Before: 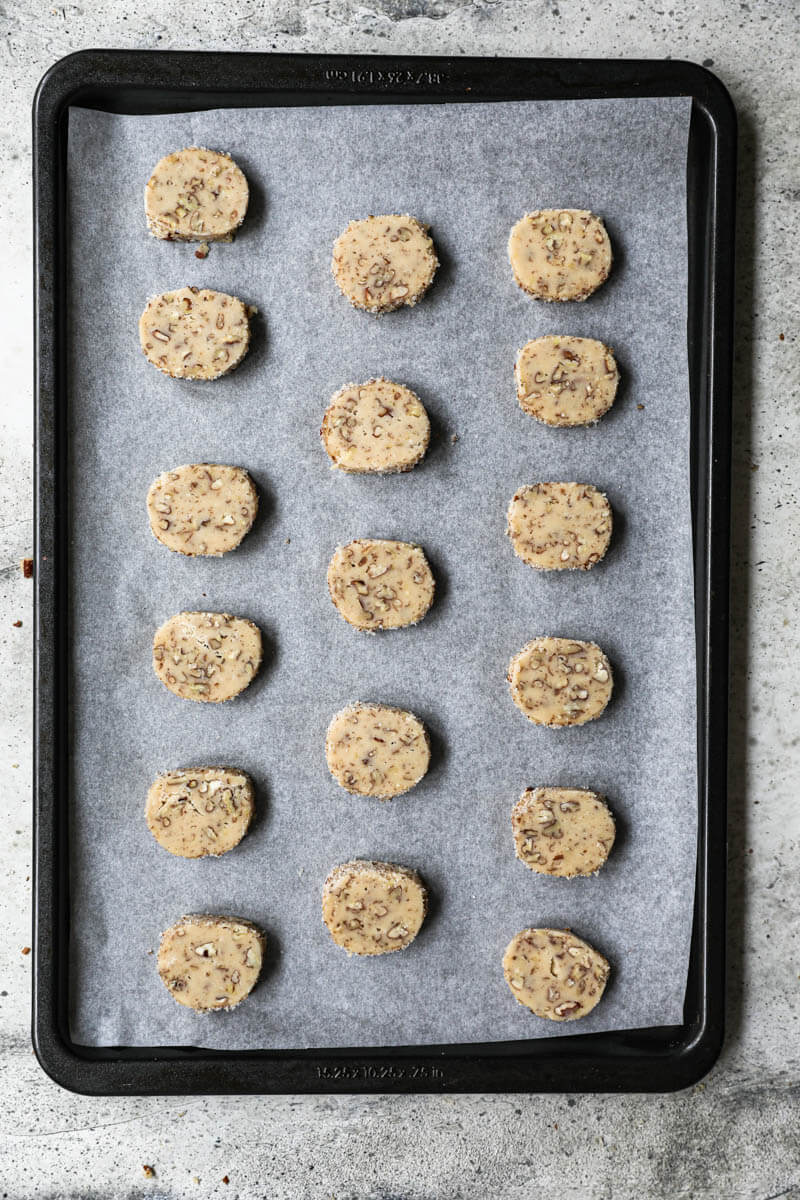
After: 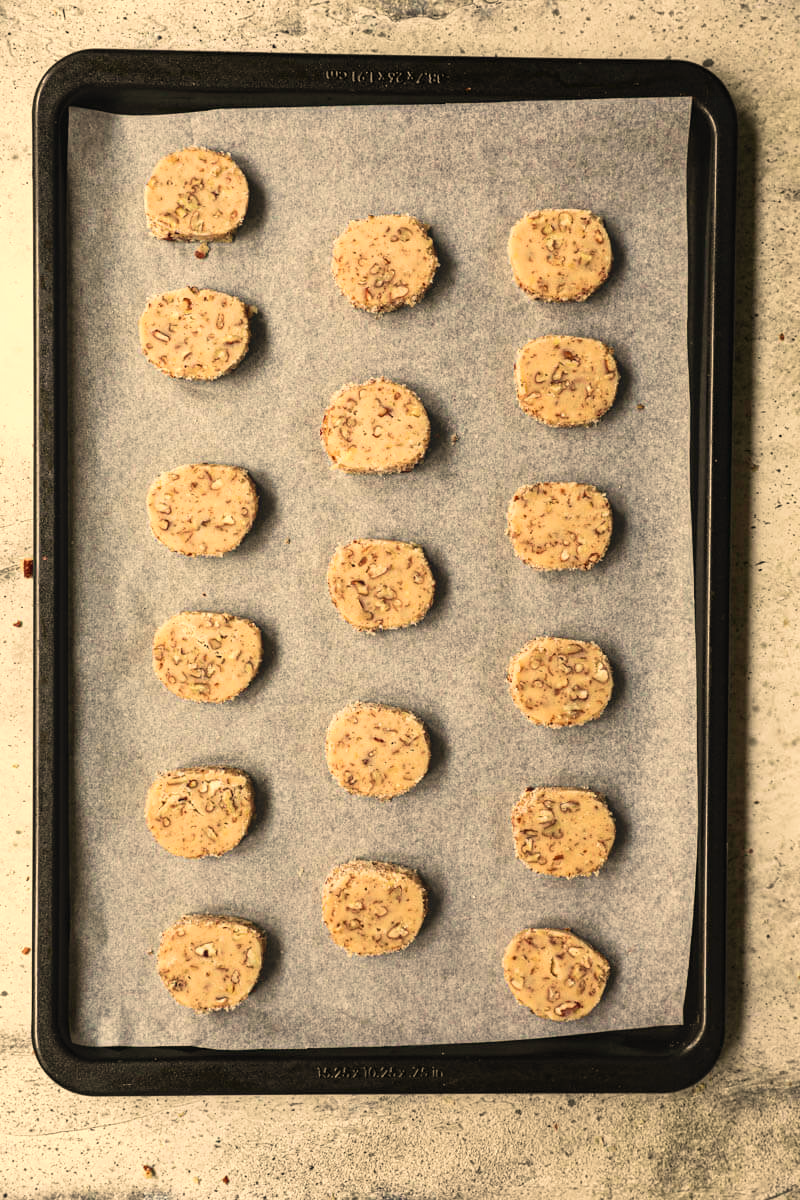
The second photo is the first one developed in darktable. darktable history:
contrast equalizer: y [[0.439, 0.44, 0.442, 0.457, 0.493, 0.498], [0.5 ×6], [0.5 ×6], [0 ×6], [0 ×6]], mix 0.59
velvia: on, module defaults
contrast brightness saturation: contrast 0.1, brightness 0.03, saturation 0.09
white balance: red 1.138, green 0.996, blue 0.812
